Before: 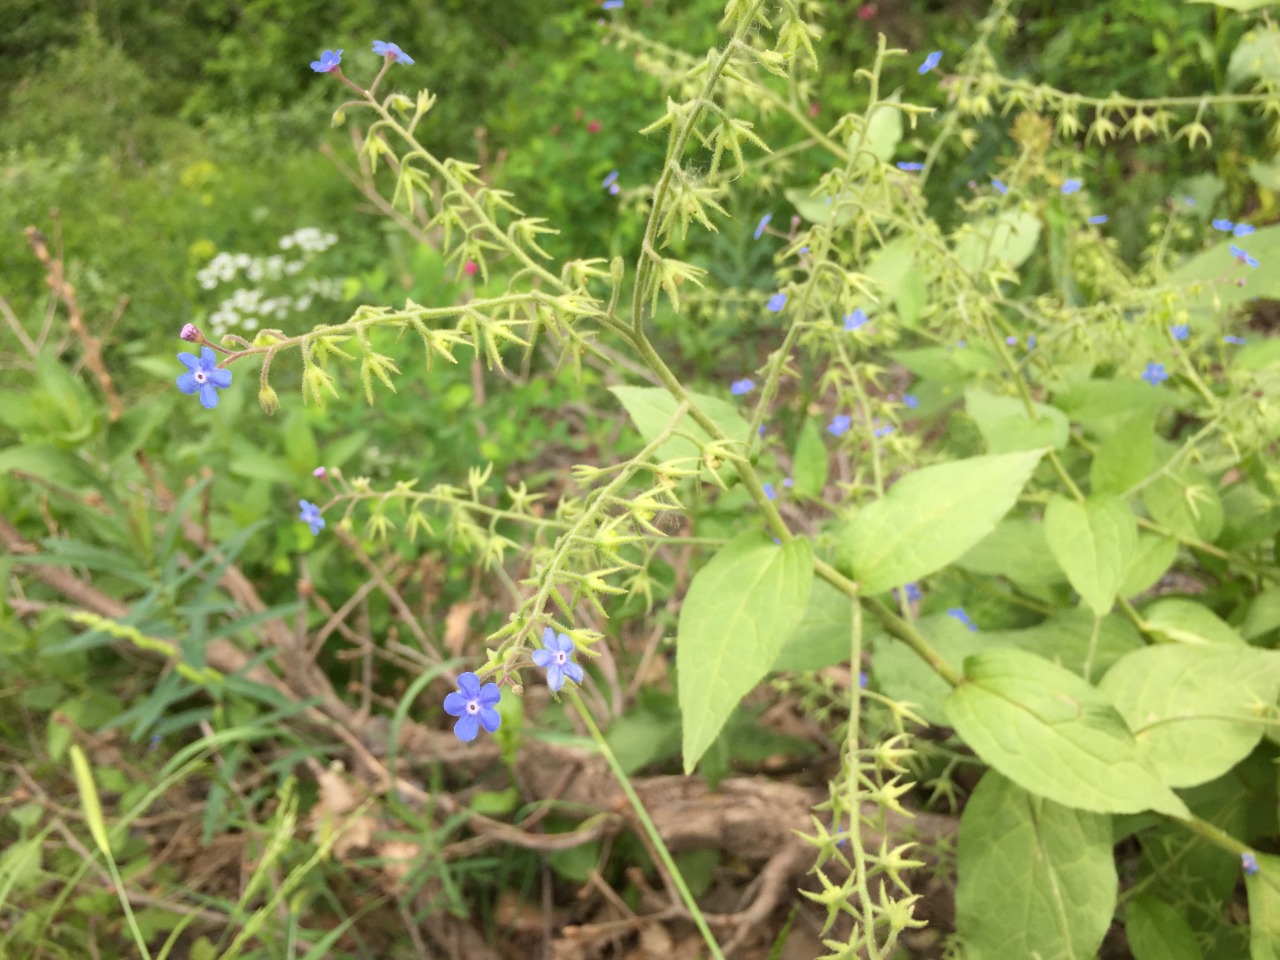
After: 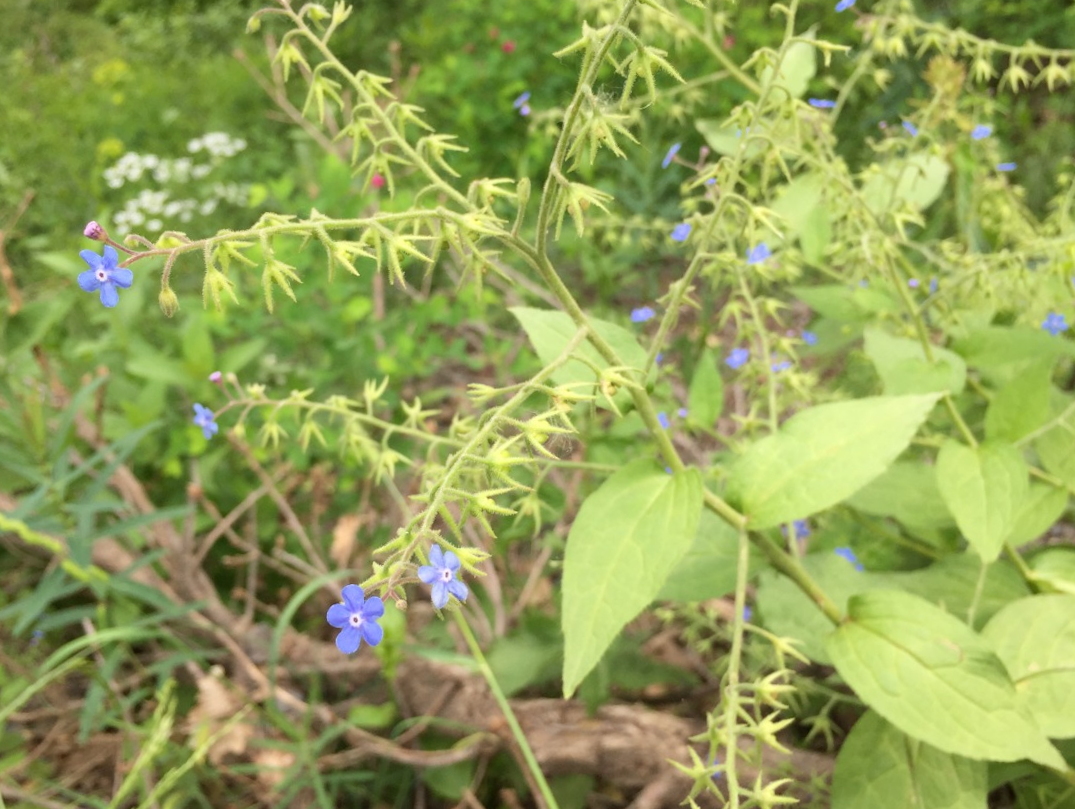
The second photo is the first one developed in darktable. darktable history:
crop and rotate: angle -3.11°, left 5.31%, top 5.18%, right 4.699%, bottom 4.557%
